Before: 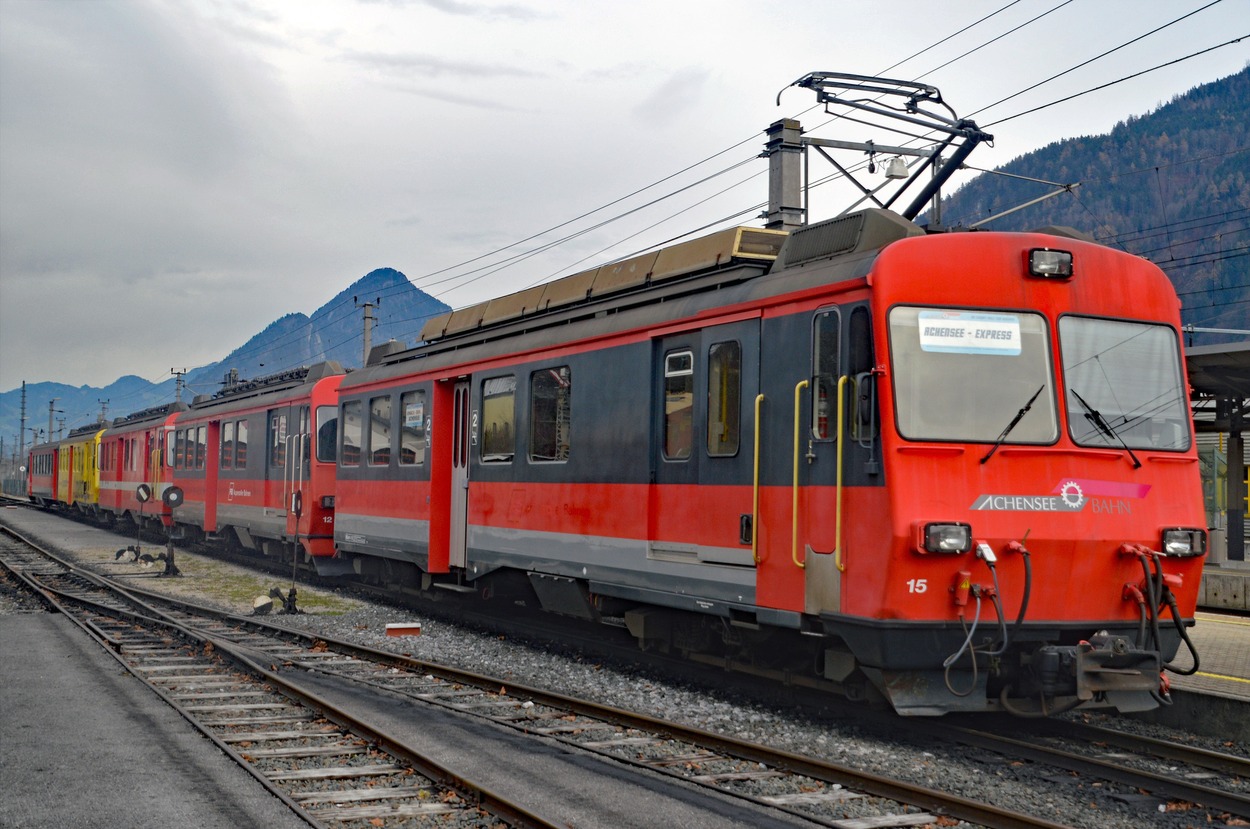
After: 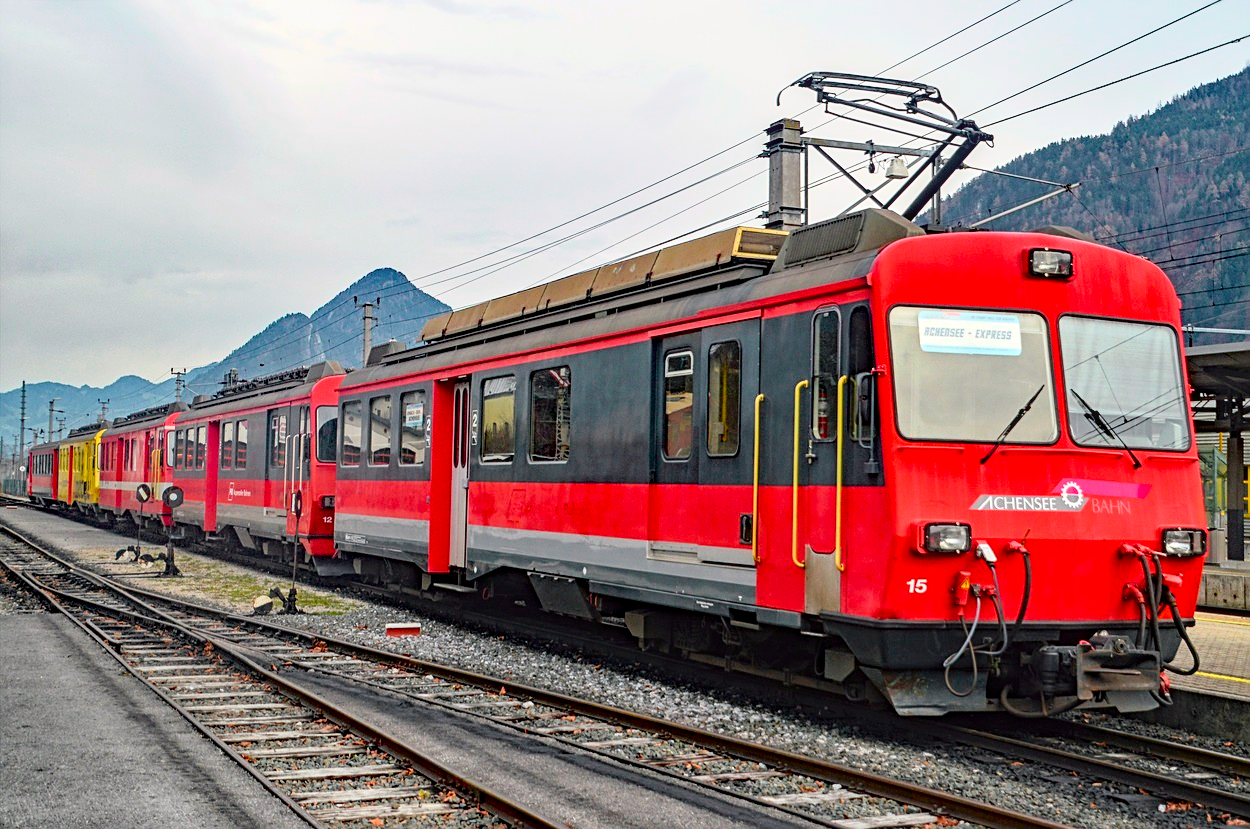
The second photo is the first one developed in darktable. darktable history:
tone curve: curves: ch0 [(0, 0.005) (0.103, 0.097) (0.18, 0.22) (0.378, 0.482) (0.504, 0.631) (0.663, 0.801) (0.834, 0.914) (1, 0.971)]; ch1 [(0, 0) (0.172, 0.123) (0.324, 0.253) (0.396, 0.388) (0.478, 0.461) (0.499, 0.498) (0.545, 0.587) (0.604, 0.692) (0.704, 0.818) (1, 1)]; ch2 [(0, 0) (0.411, 0.424) (0.496, 0.5) (0.521, 0.537) (0.555, 0.585) (0.628, 0.703) (1, 1)], color space Lab, independent channels, preserve colors none
sharpen: on, module defaults
local contrast: detail 130%
